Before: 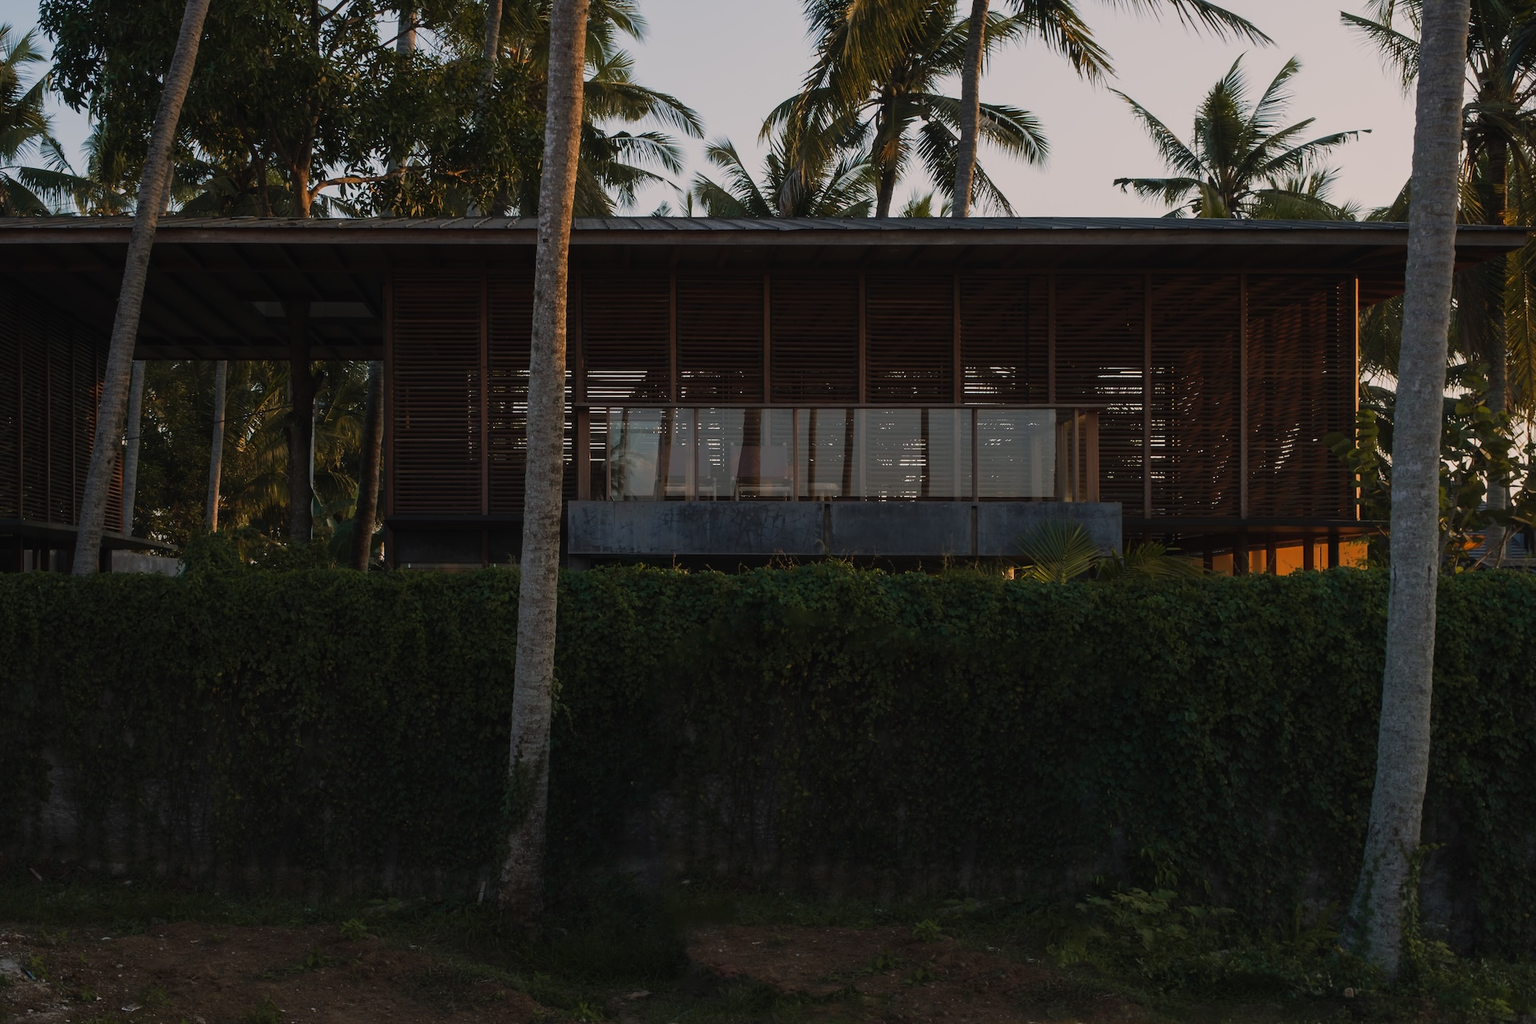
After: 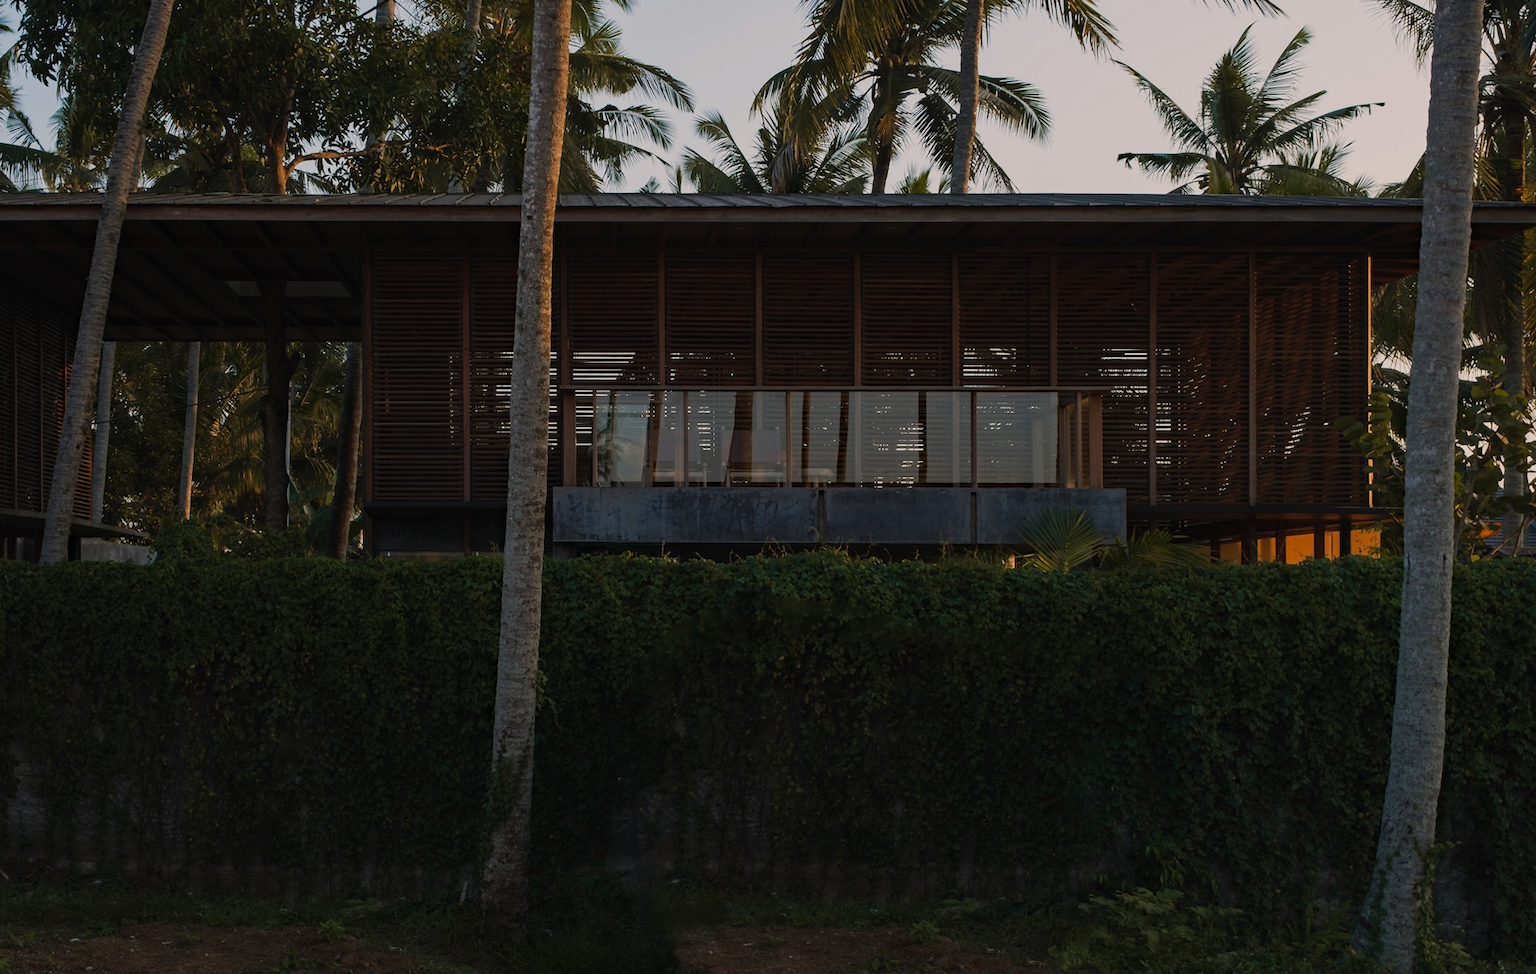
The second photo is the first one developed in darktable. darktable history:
crop: left 2.223%, top 3.006%, right 1.104%, bottom 4.961%
haze removal: compatibility mode true, adaptive false
